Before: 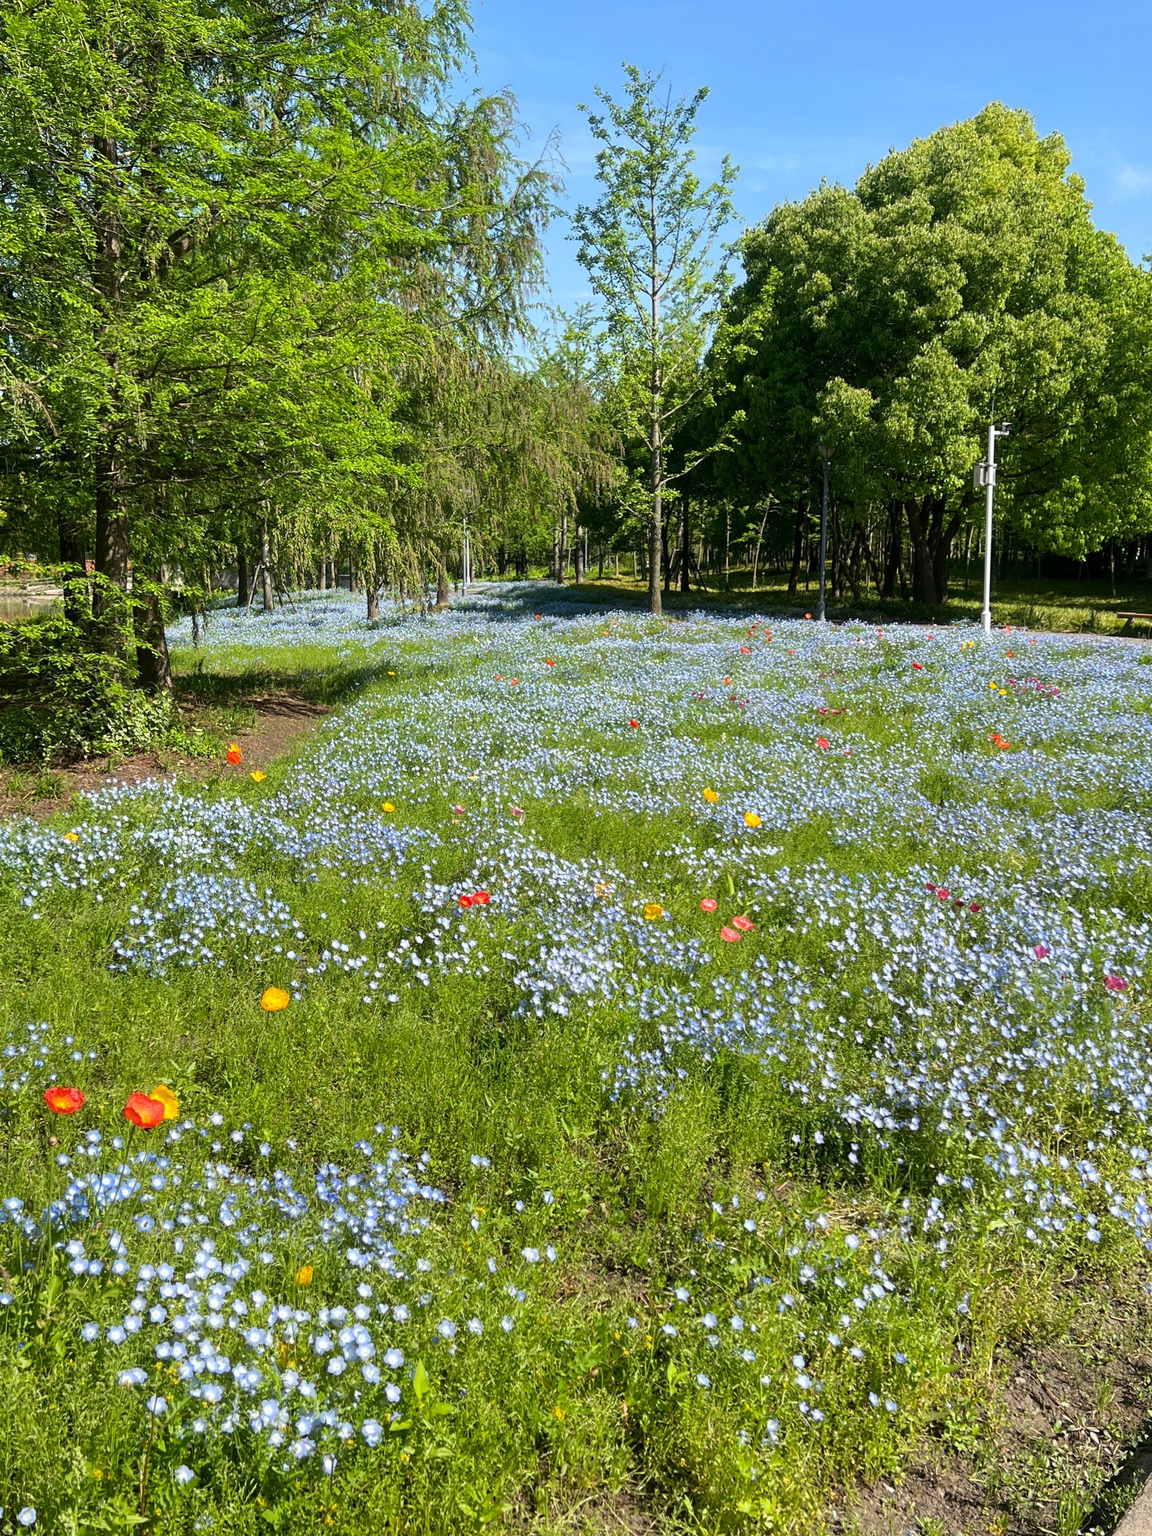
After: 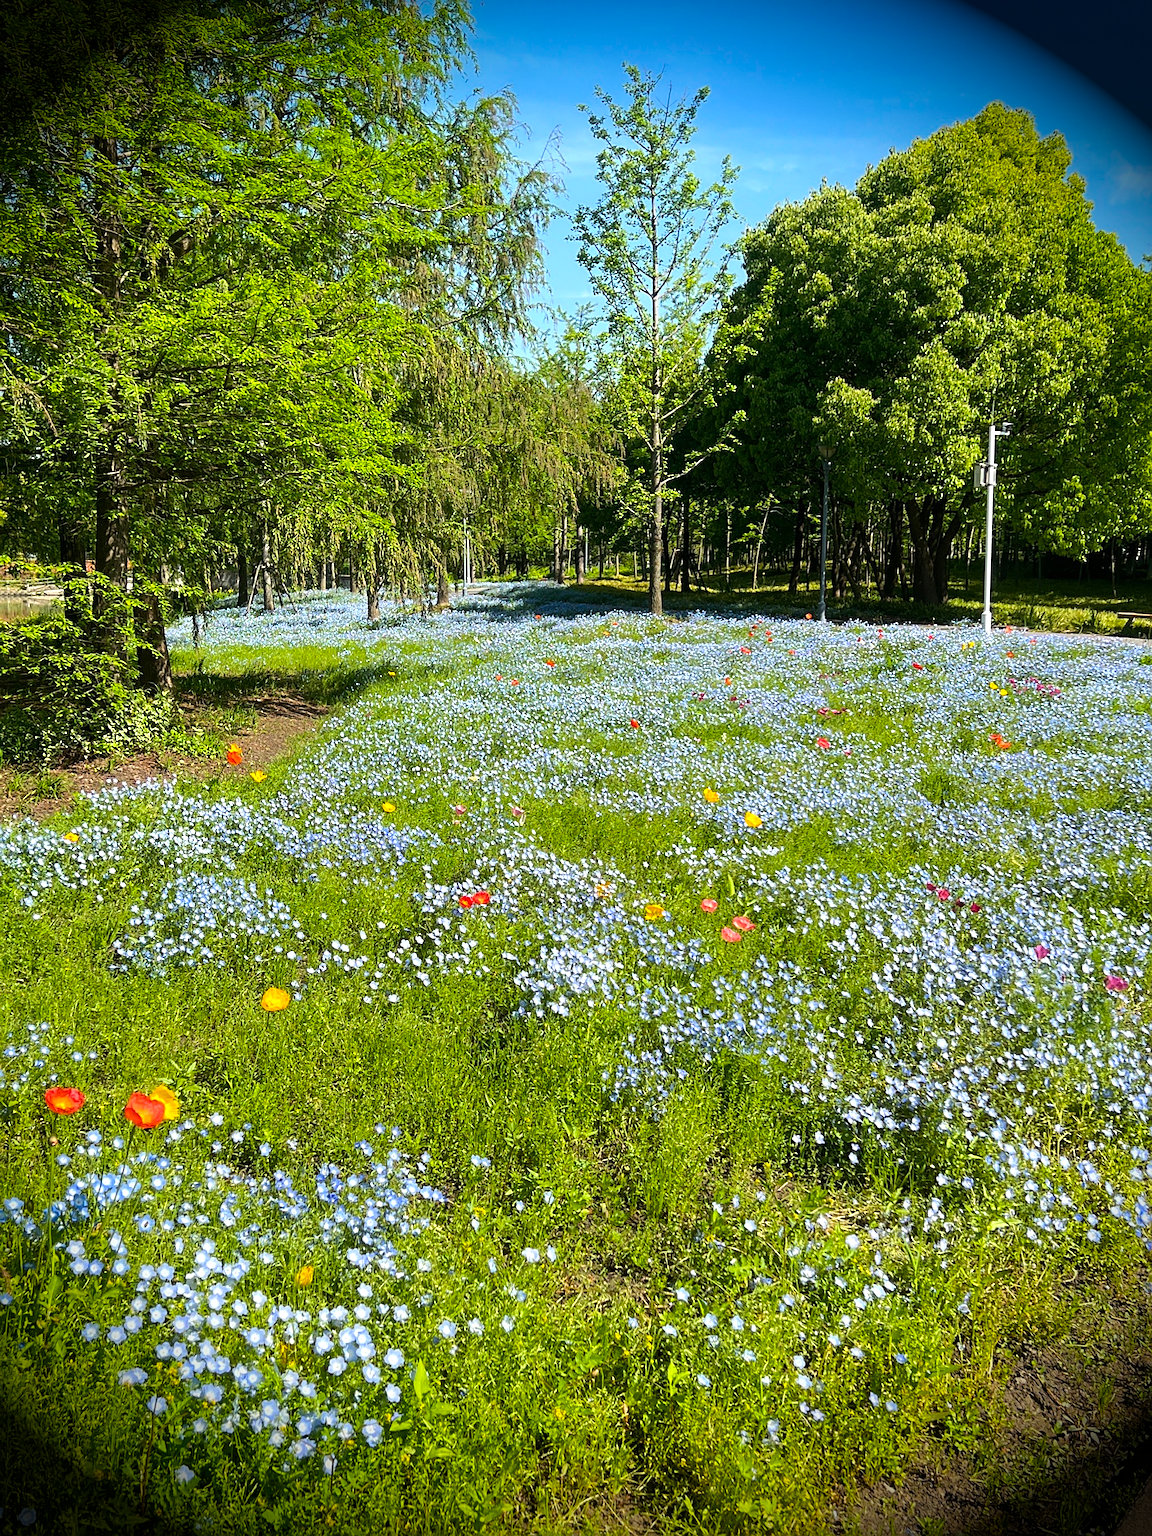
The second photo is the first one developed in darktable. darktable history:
color balance rgb: perceptual saturation grading › global saturation 0.443%, perceptual brilliance grading › highlights 6.406%, perceptual brilliance grading › mid-tones 17.923%, perceptual brilliance grading › shadows -5.423%, global vibrance 31.819%
sharpen: on, module defaults
vignetting: fall-off radius 32.08%, brightness -0.986, saturation 0.5
exposure: compensate highlight preservation false
